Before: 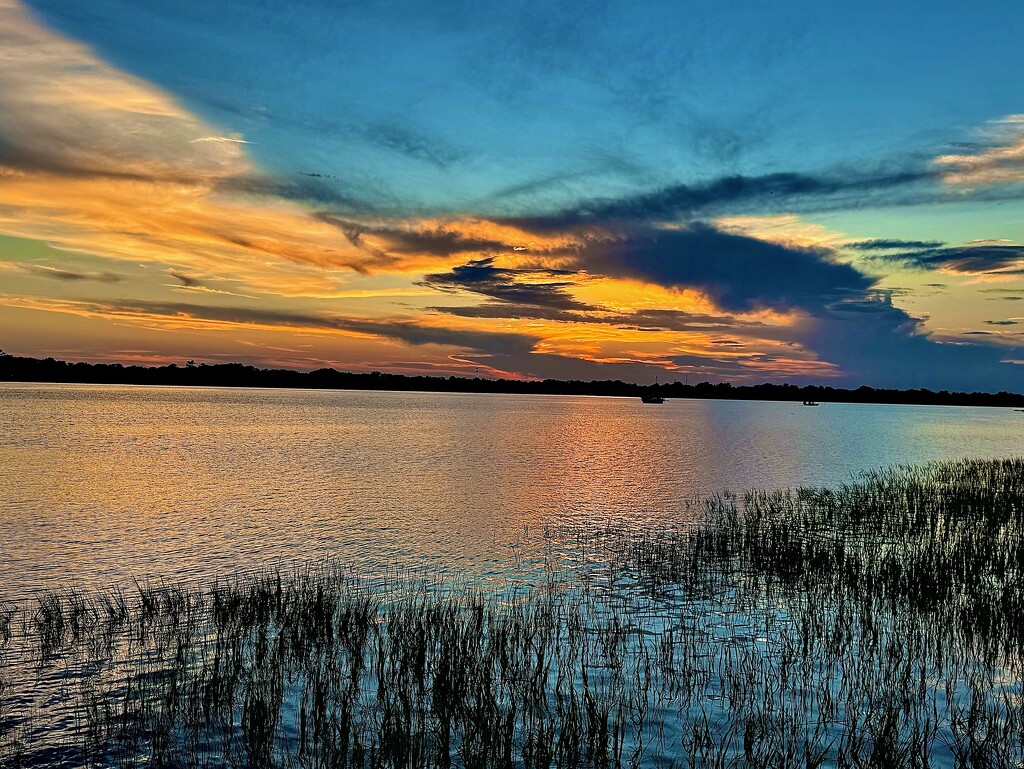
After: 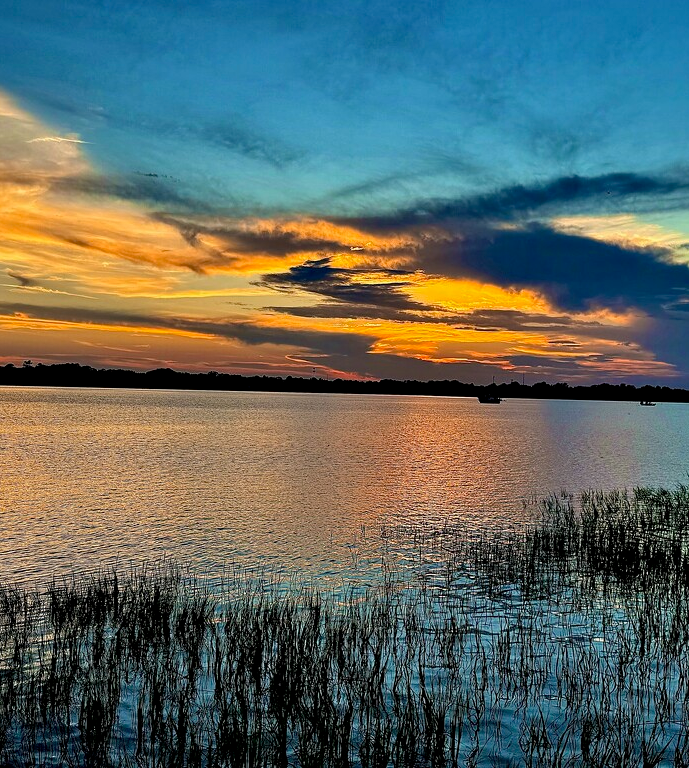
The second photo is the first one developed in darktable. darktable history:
crop and rotate: left 15.969%, right 16.693%
